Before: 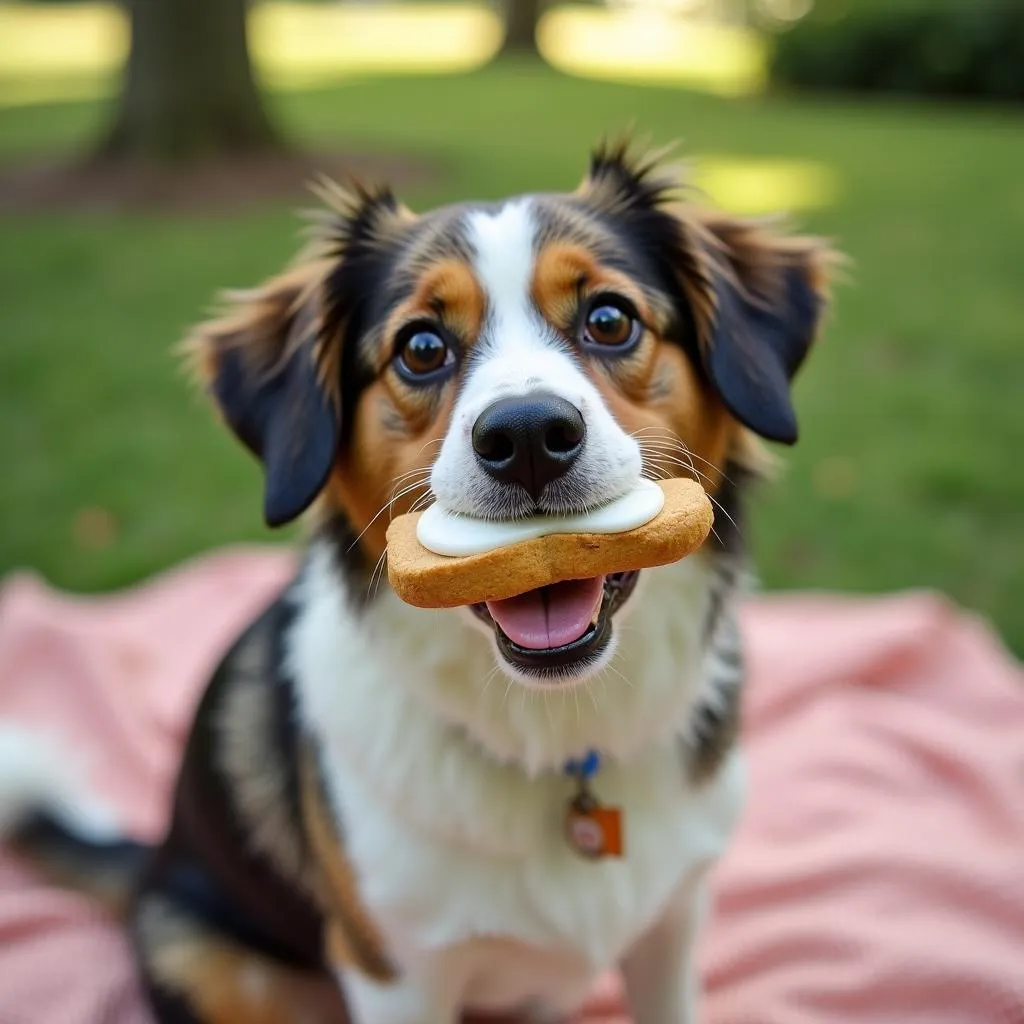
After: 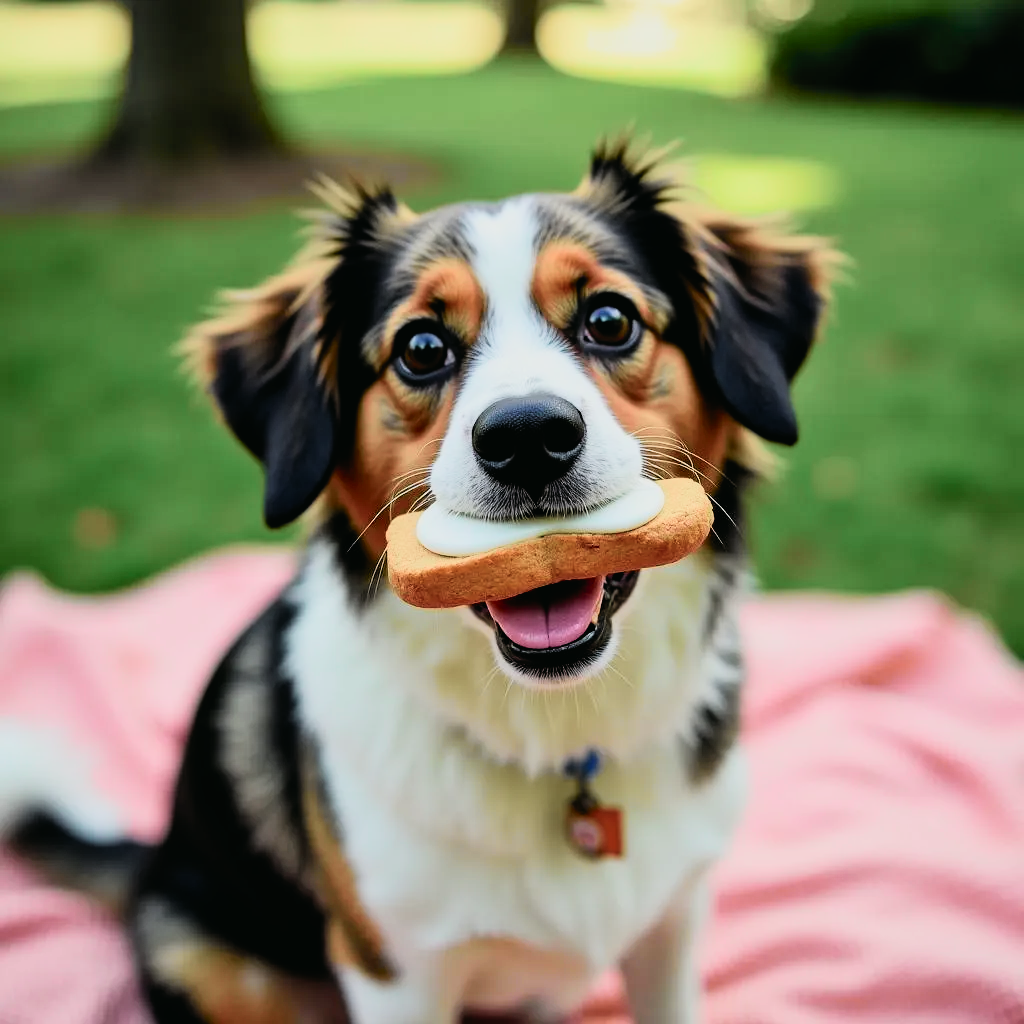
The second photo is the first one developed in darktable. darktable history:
filmic rgb: black relative exposure -5 EV, white relative exposure 3.5 EV, hardness 3.19, contrast 1.2, highlights saturation mix -30%
tone curve: curves: ch0 [(0, 0.013) (0.104, 0.103) (0.258, 0.267) (0.448, 0.487) (0.709, 0.794) (0.895, 0.915) (0.994, 0.971)]; ch1 [(0, 0) (0.335, 0.298) (0.446, 0.413) (0.488, 0.484) (0.515, 0.508) (0.584, 0.623) (0.635, 0.661) (1, 1)]; ch2 [(0, 0) (0.314, 0.306) (0.436, 0.447) (0.502, 0.503) (0.538, 0.541) (0.568, 0.603) (0.641, 0.635) (0.717, 0.701) (1, 1)], color space Lab, independent channels, preserve colors none
